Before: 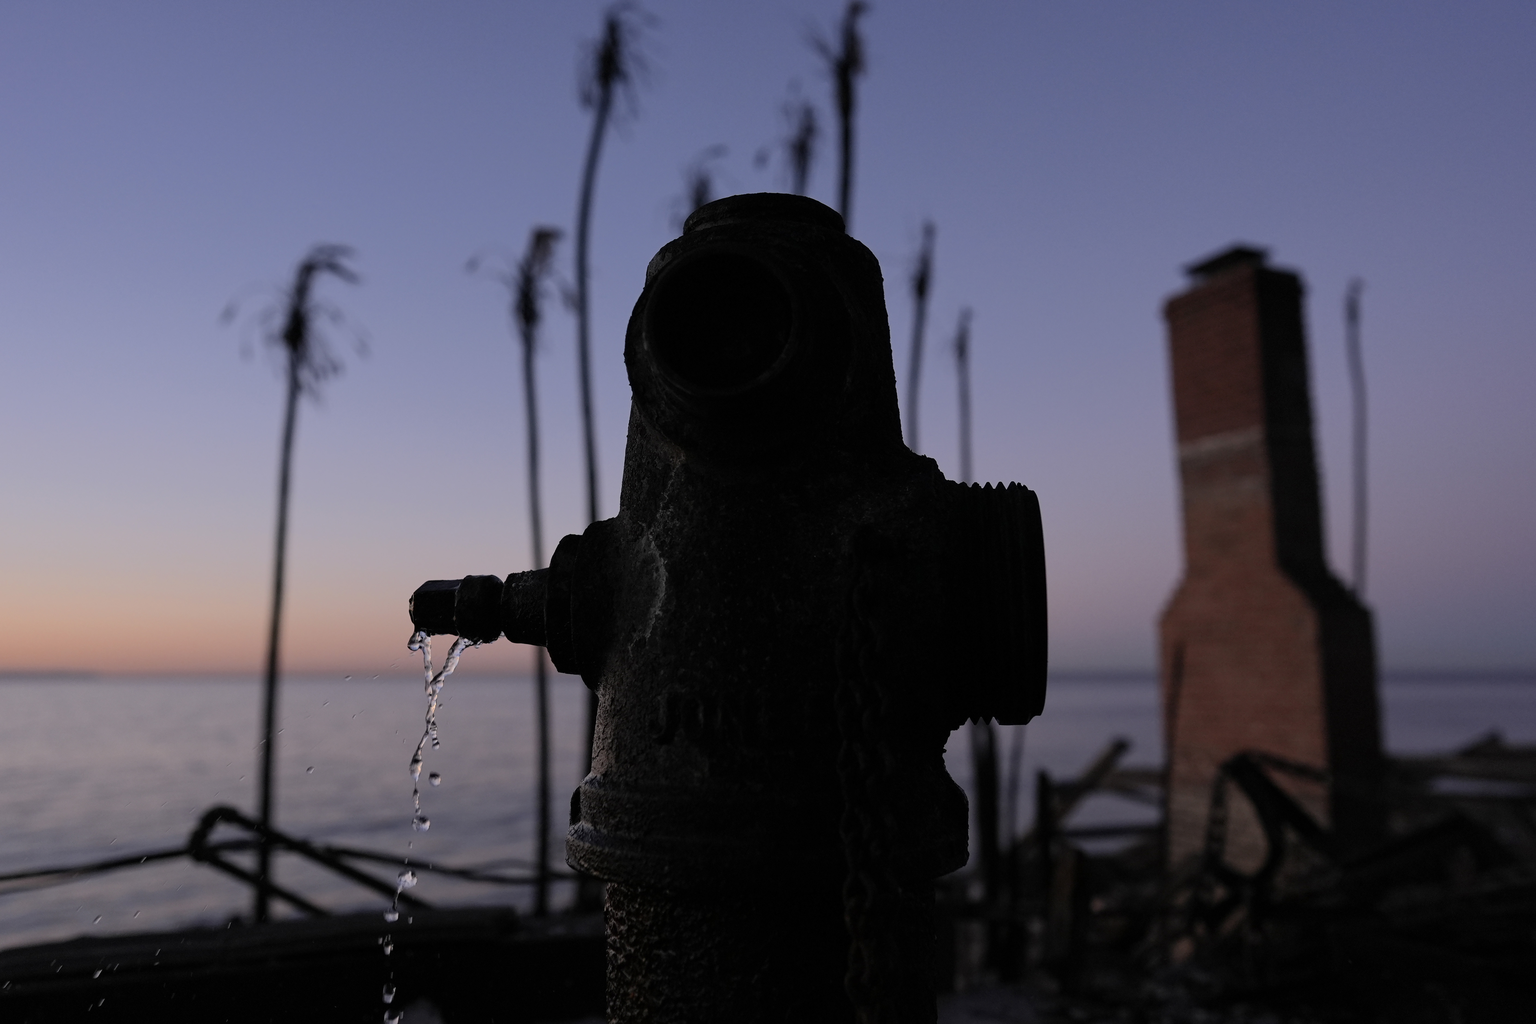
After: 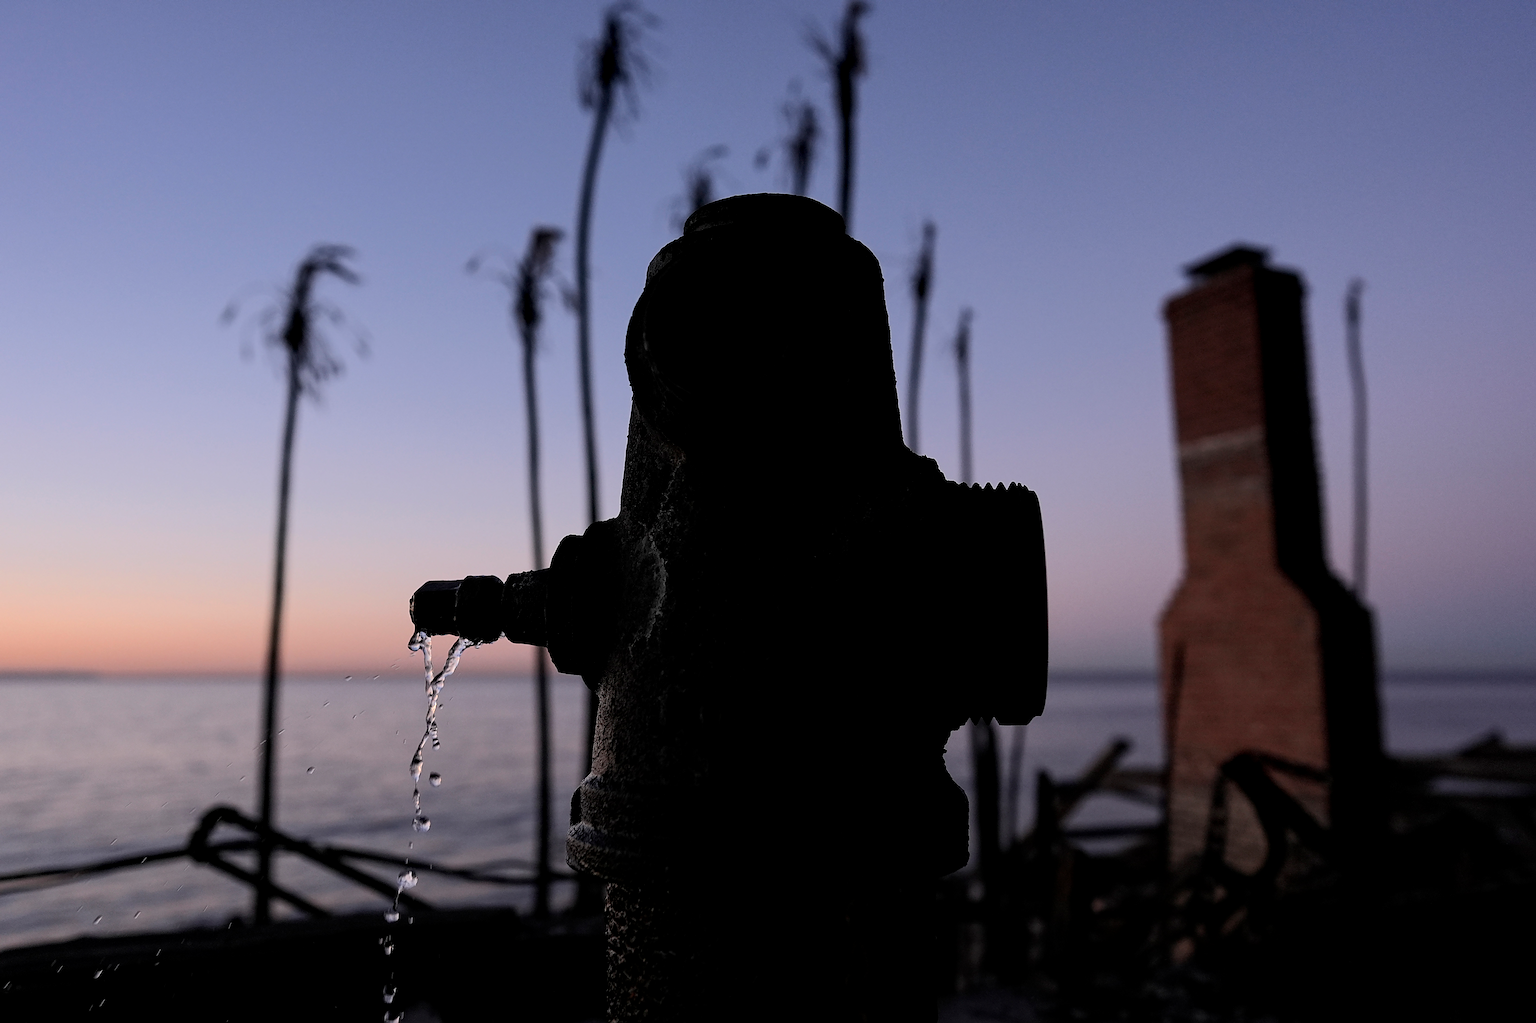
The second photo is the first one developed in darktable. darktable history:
sharpen: radius 3.119
local contrast: highlights 102%, shadows 99%, detail 120%, midtone range 0.2
tone equalizer: -8 EV -0.392 EV, -7 EV -0.413 EV, -6 EV -0.299 EV, -5 EV -0.229 EV, -3 EV 0.247 EV, -2 EV 0.315 EV, -1 EV 0.364 EV, +0 EV 0.414 EV, edges refinement/feathering 500, mask exposure compensation -1.57 EV, preserve details no
